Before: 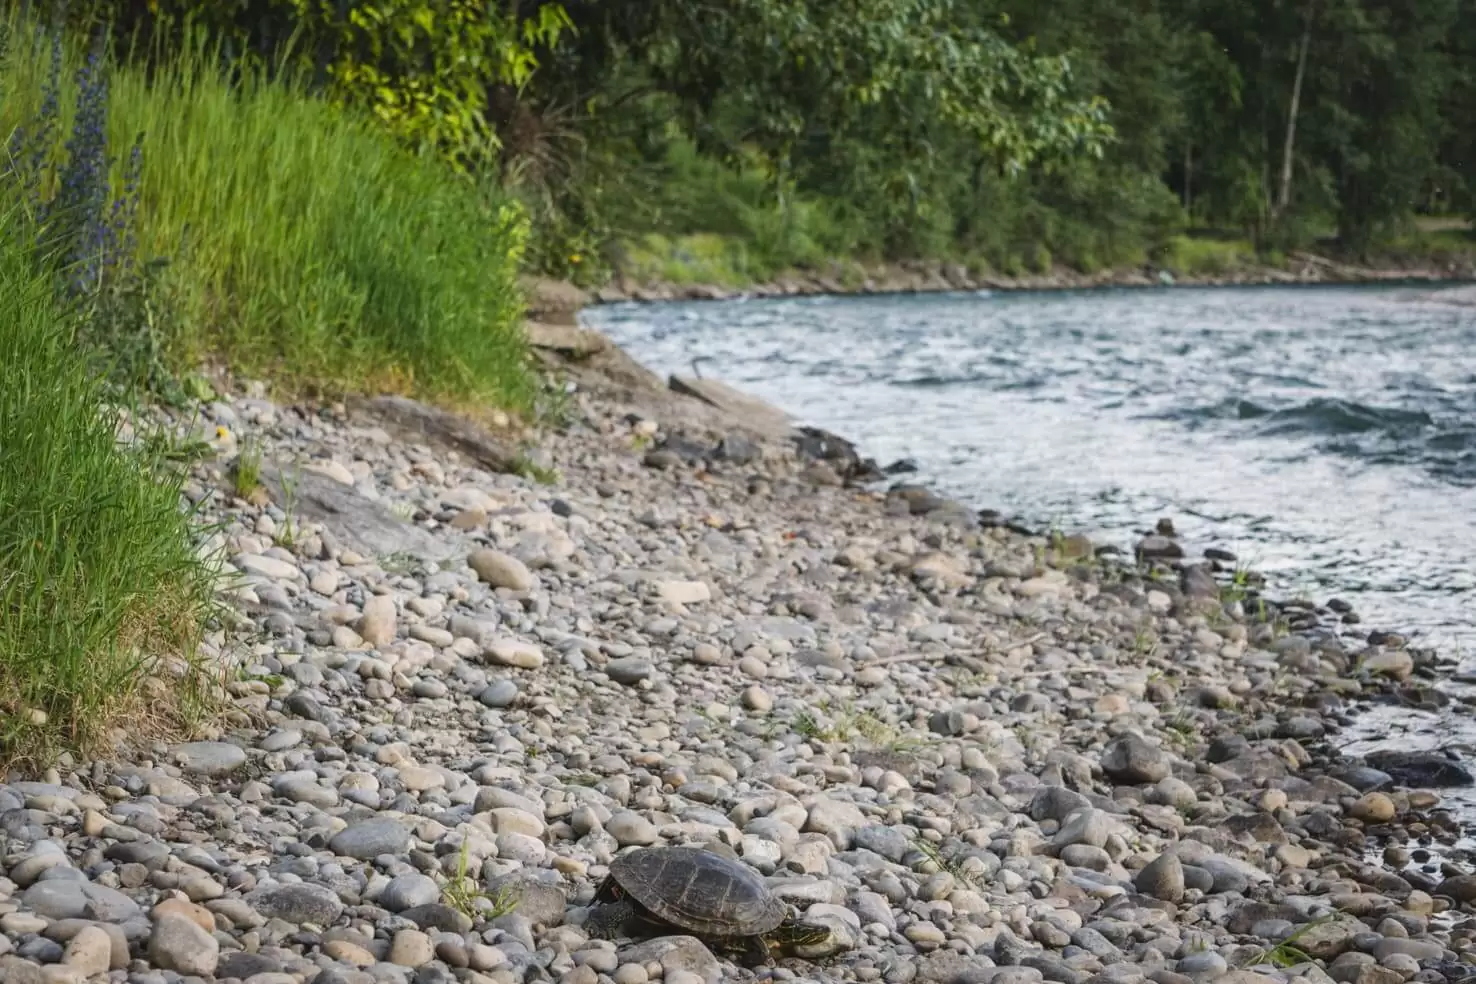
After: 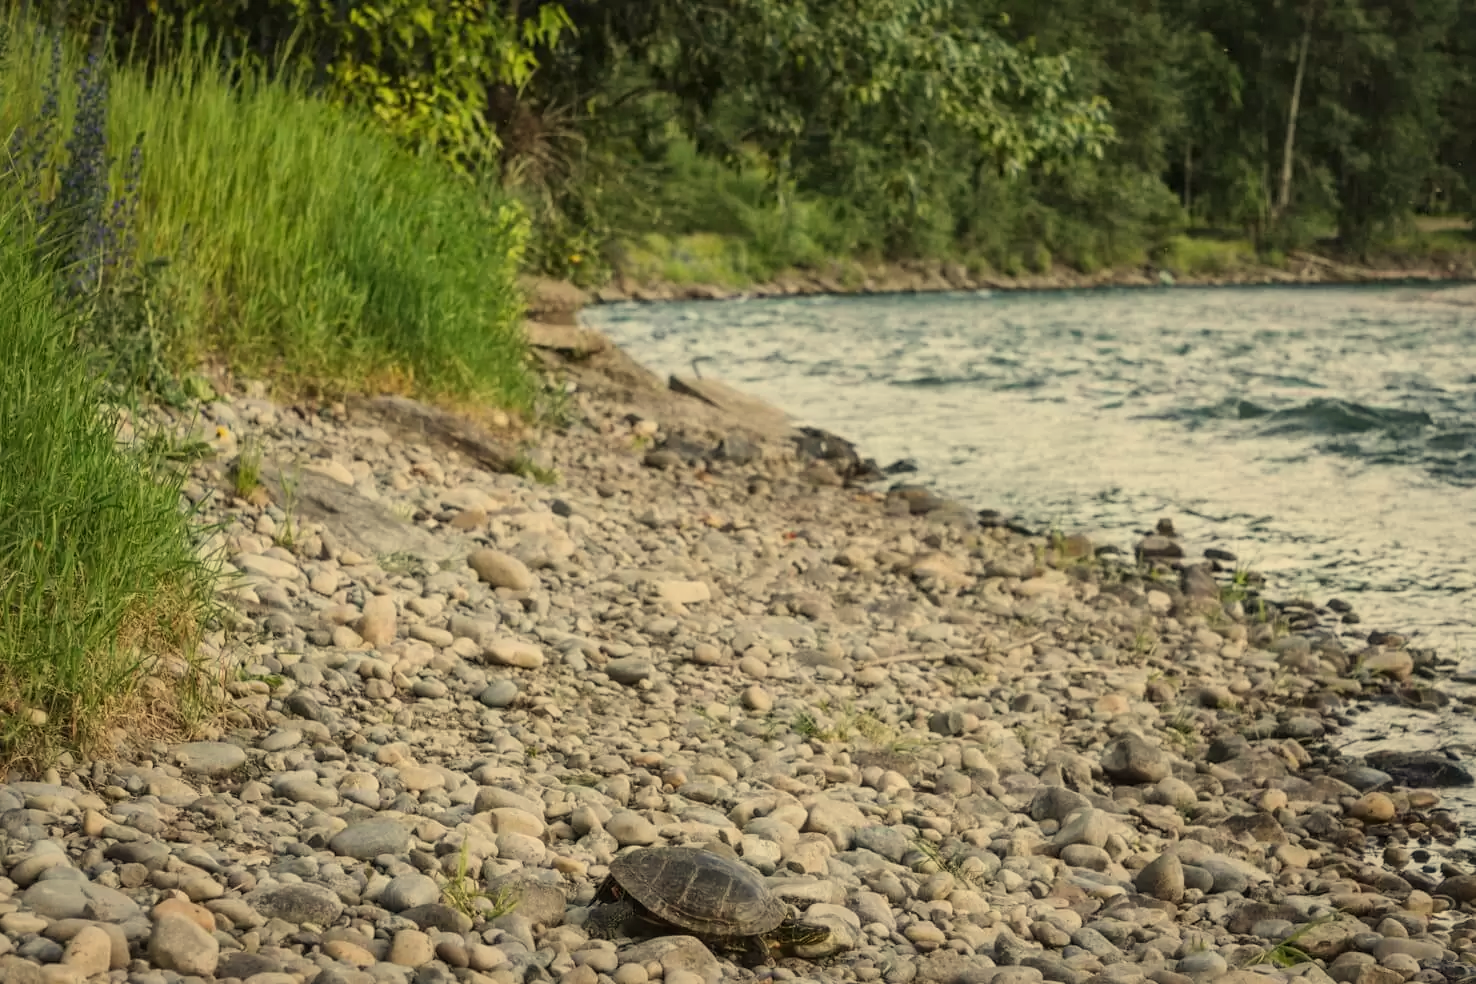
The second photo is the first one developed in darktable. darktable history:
white balance: red 1.08, blue 0.791
local contrast: mode bilateral grid, contrast 20, coarseness 50, detail 120%, midtone range 0.2
shadows and highlights: radius 331.84, shadows 53.55, highlights -100, compress 94.63%, highlights color adjustment 73.23%, soften with gaussian
filmic rgb: black relative exposure -15 EV, white relative exposure 3 EV, threshold 6 EV, target black luminance 0%, hardness 9.27, latitude 99%, contrast 0.912, shadows ↔ highlights balance 0.505%, add noise in highlights 0, color science v3 (2019), use custom middle-gray values true, iterations of high-quality reconstruction 0, contrast in highlights soft, enable highlight reconstruction true
